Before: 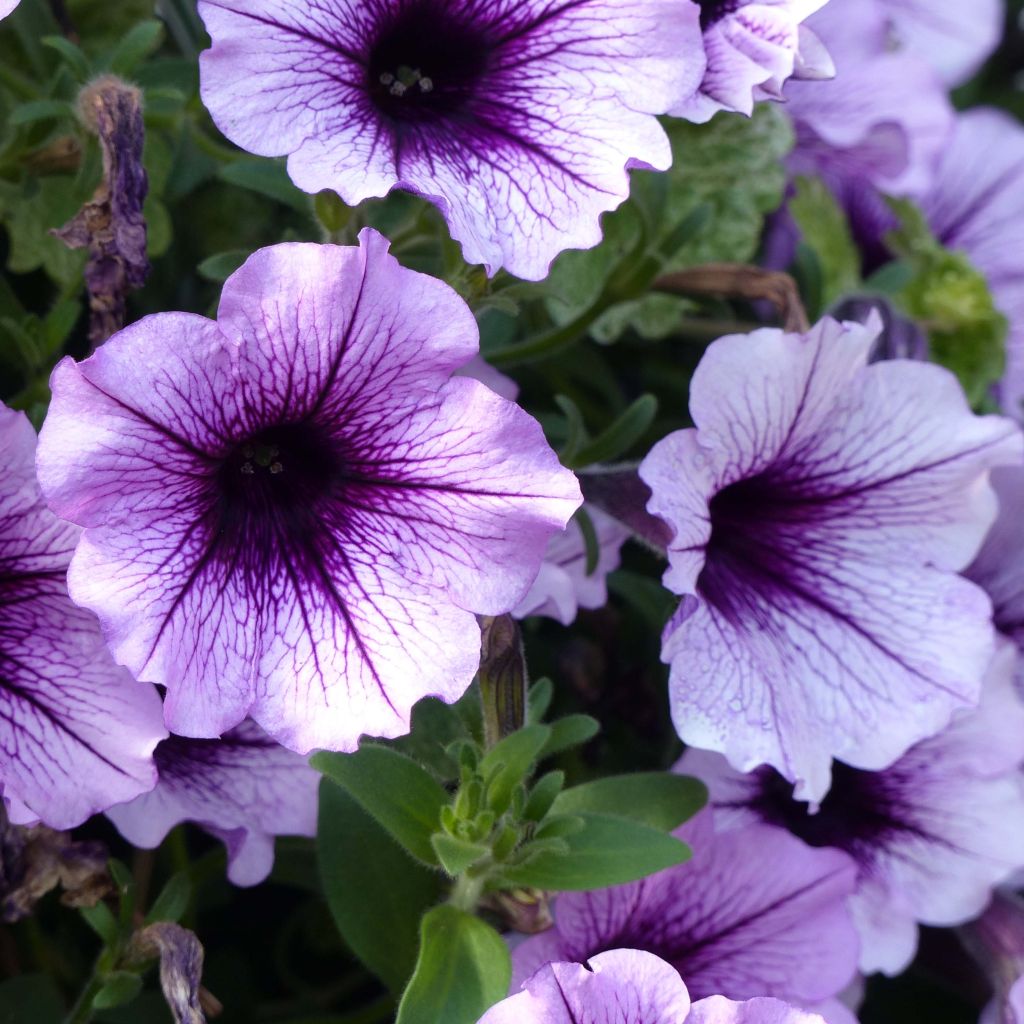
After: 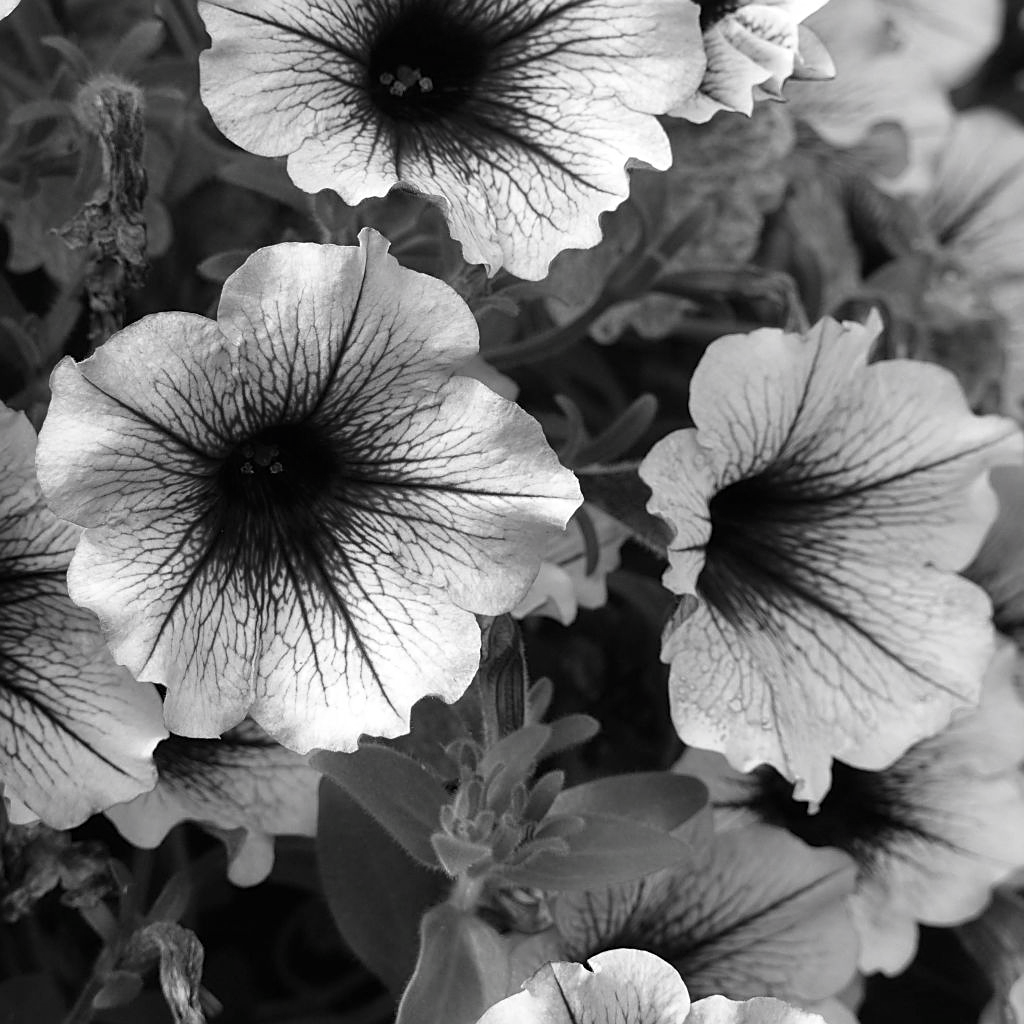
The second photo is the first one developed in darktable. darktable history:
contrast brightness saturation: saturation -0.993
sharpen: on, module defaults
